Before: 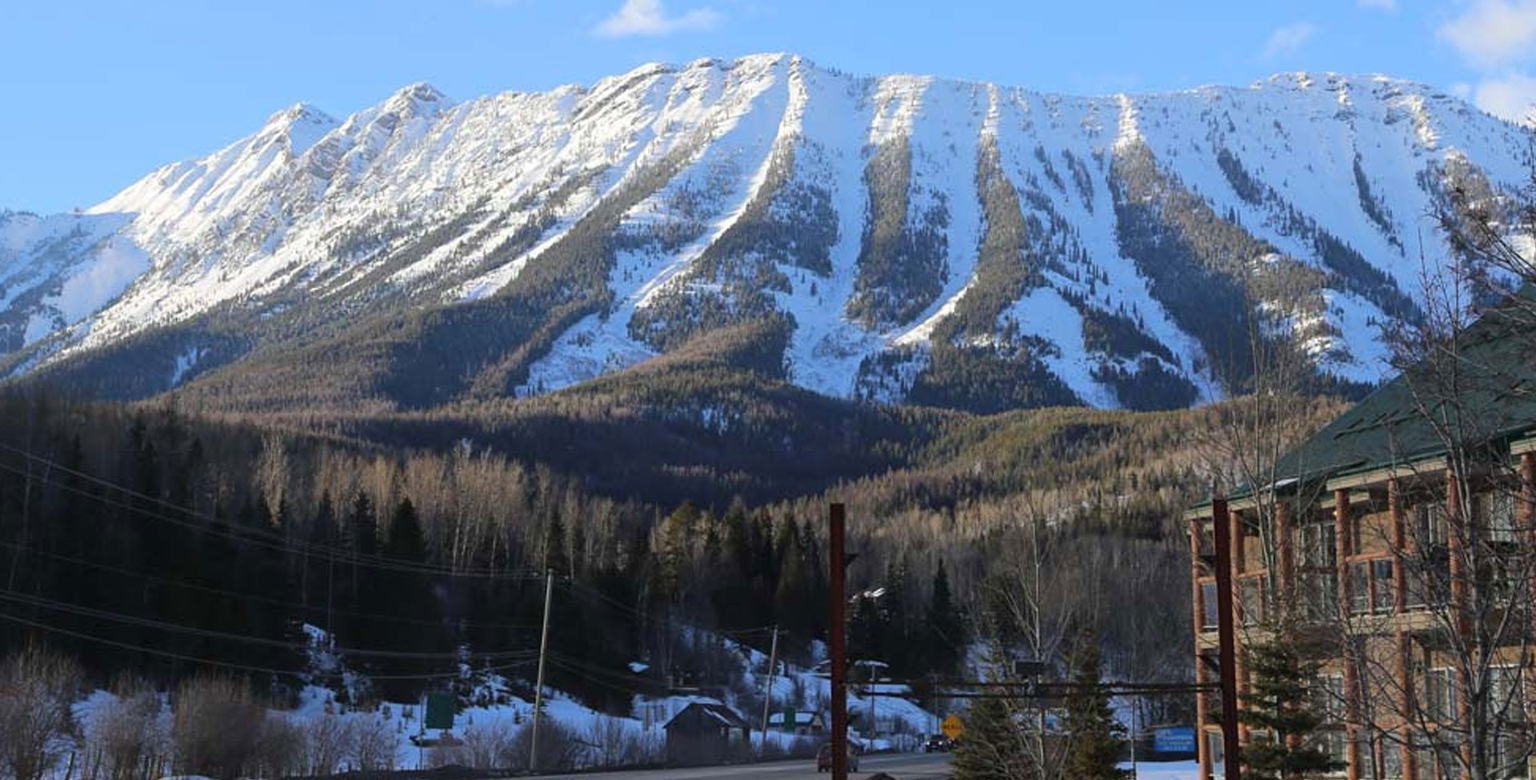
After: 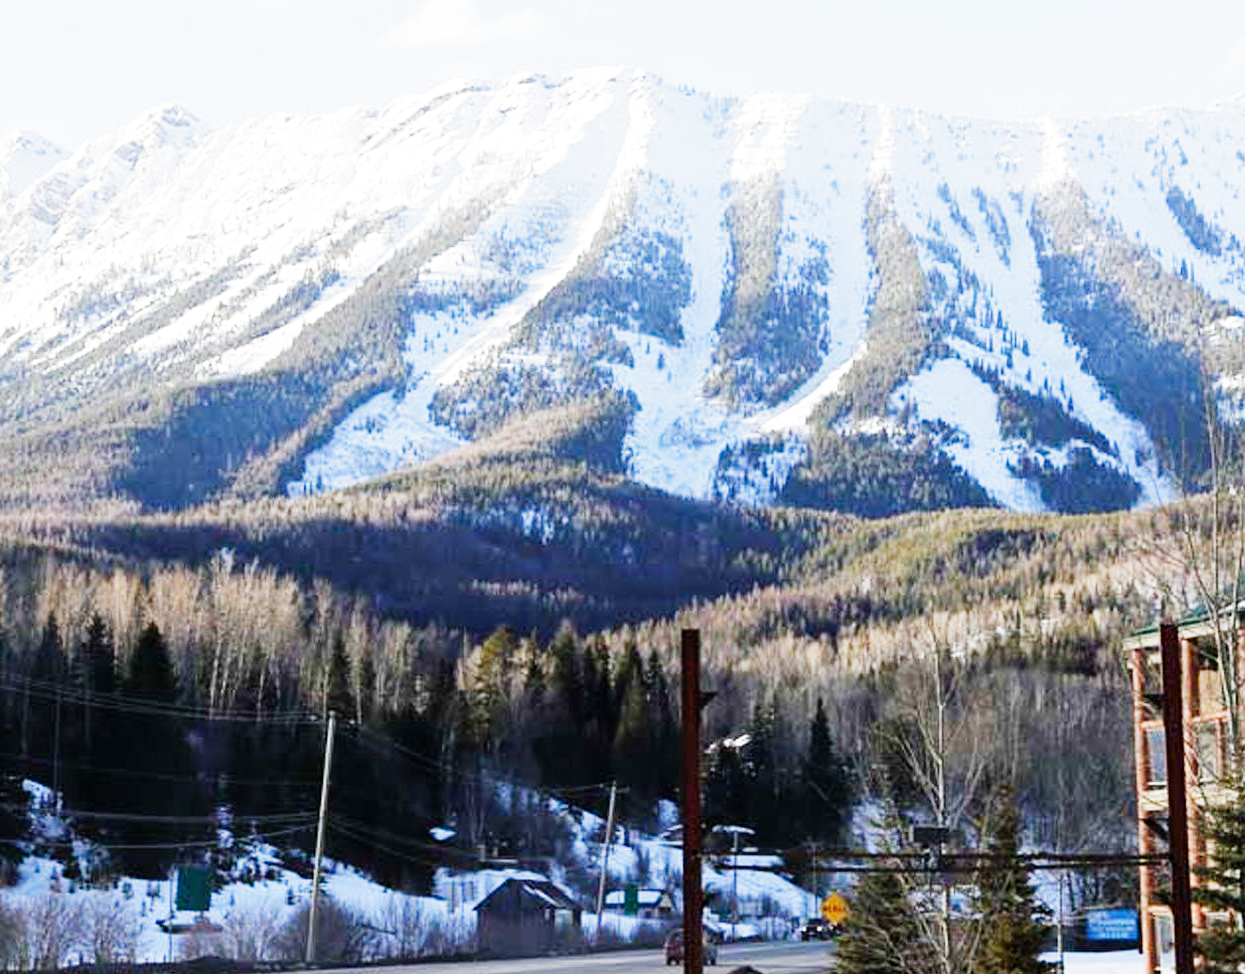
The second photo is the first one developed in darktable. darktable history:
crop and rotate: left 18.582%, right 16.532%
exposure: black level correction 0, exposure 1.663 EV, compensate exposure bias true, compensate highlight preservation false
filmic rgb: black relative exposure -7.99 EV, white relative exposure 4.01 EV, hardness 4.2, contrast 1.371, preserve chrominance no, color science v3 (2019), use custom middle-gray values true
